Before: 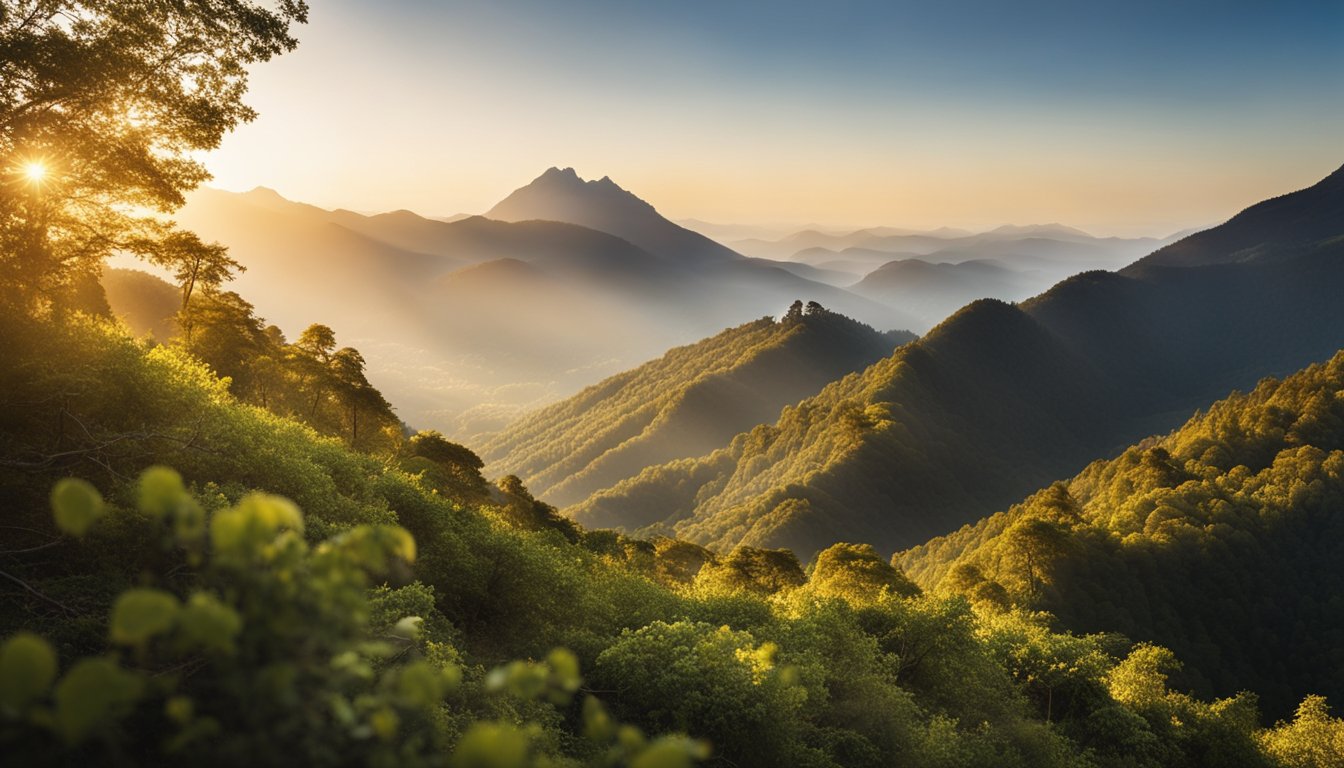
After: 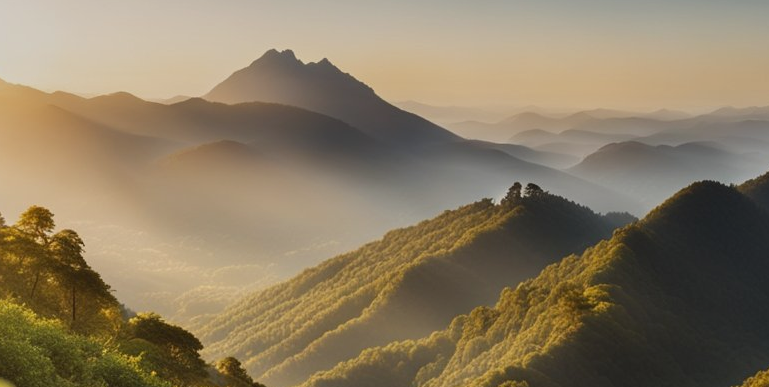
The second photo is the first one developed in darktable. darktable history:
crop: left 20.932%, top 15.471%, right 21.848%, bottom 34.081%
graduated density: rotation 5.63°, offset 76.9
